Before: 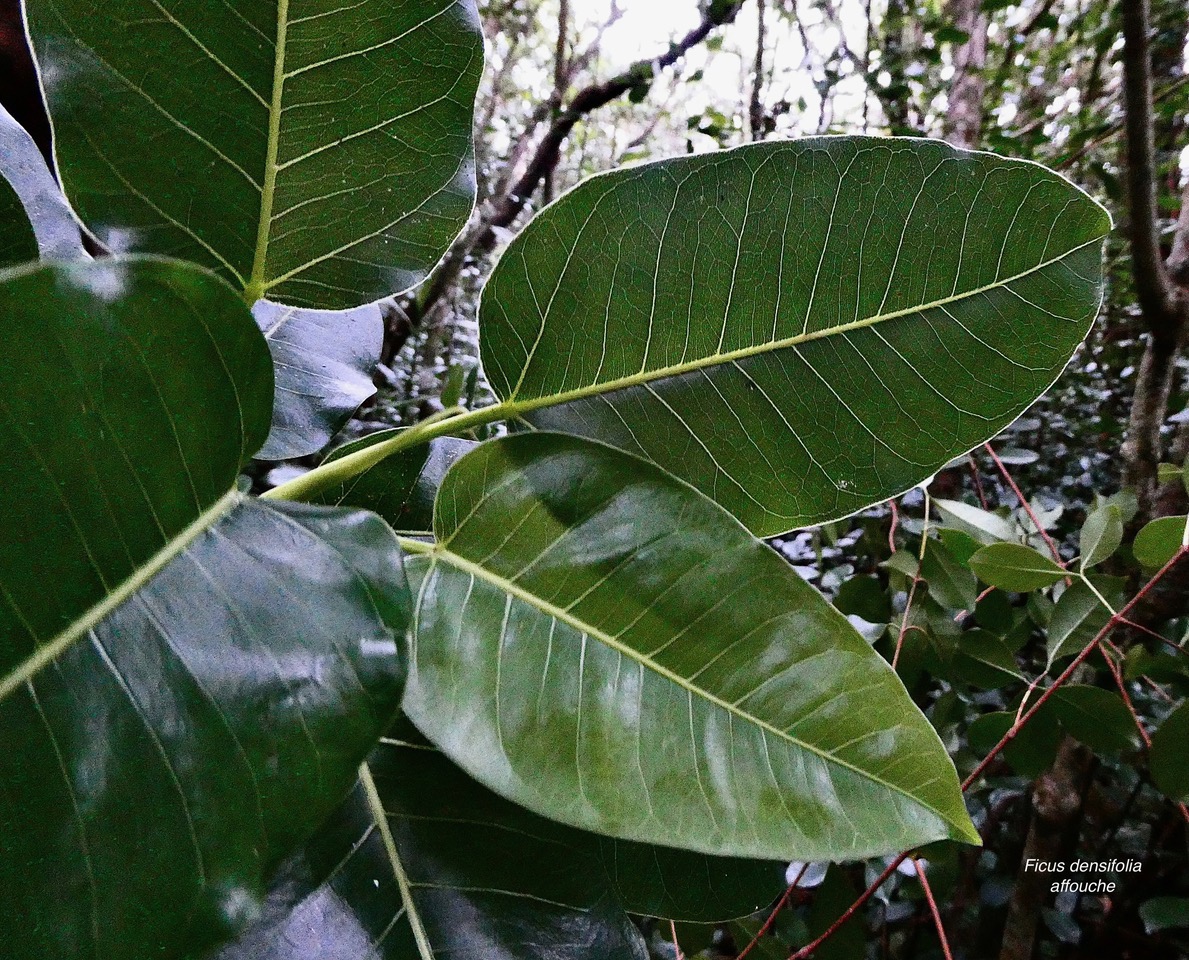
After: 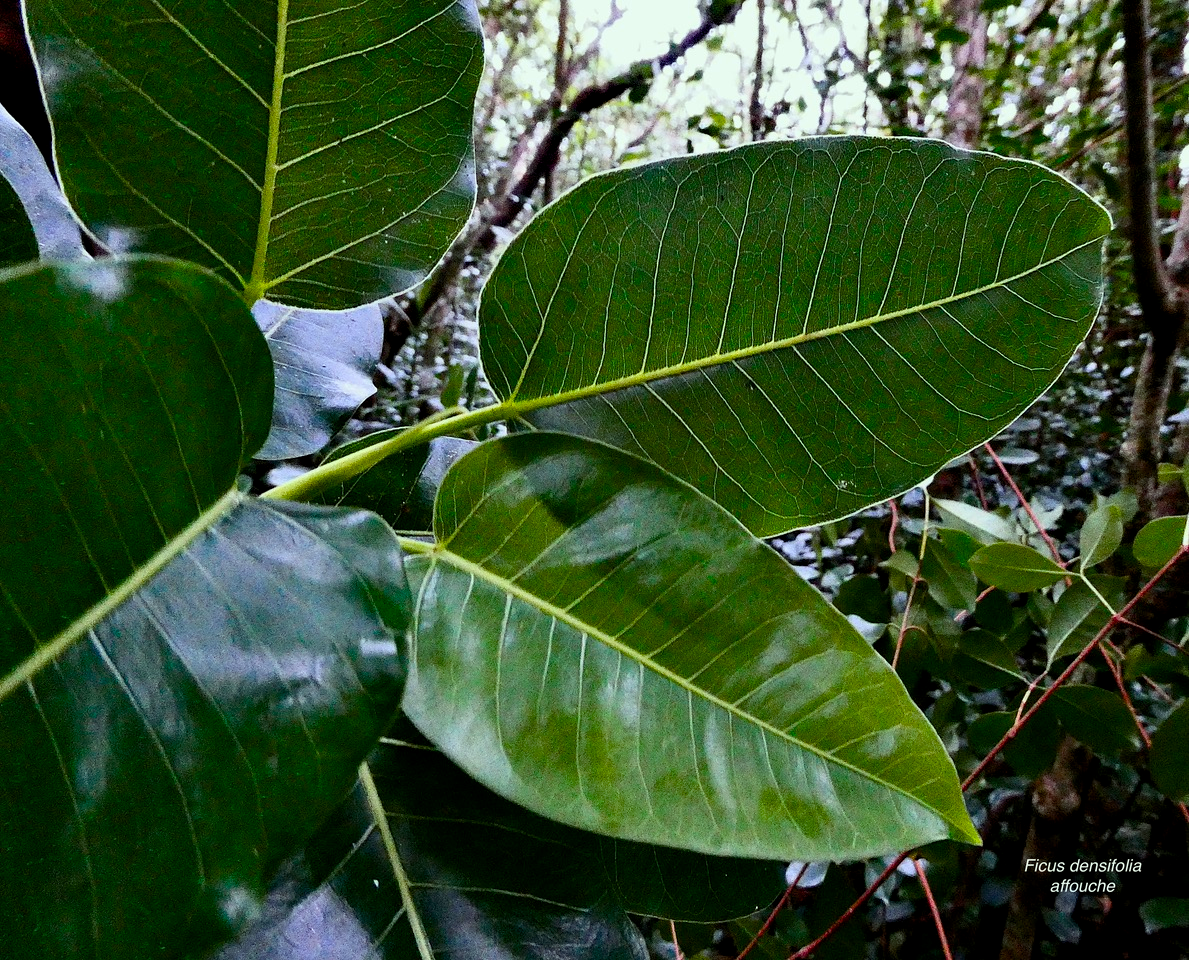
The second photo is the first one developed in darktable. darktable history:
color balance rgb: perceptual saturation grading › global saturation 30%, global vibrance 20%
color correction: highlights a* -8, highlights b* 3.1
